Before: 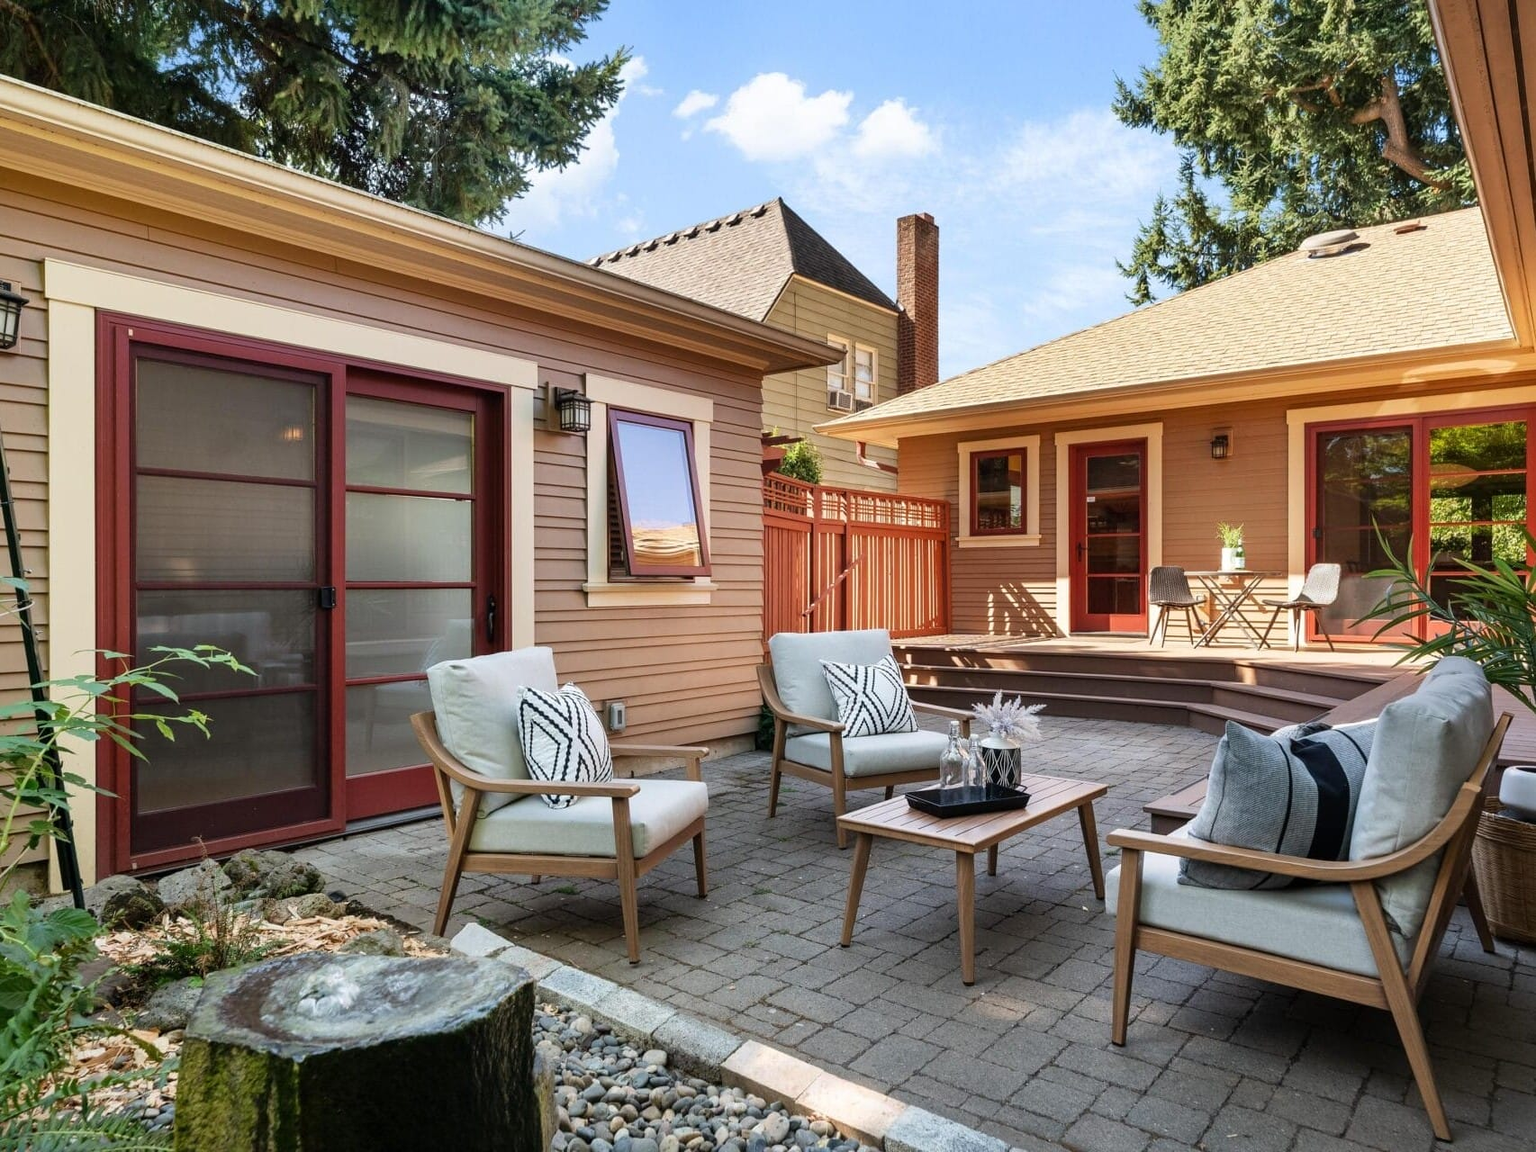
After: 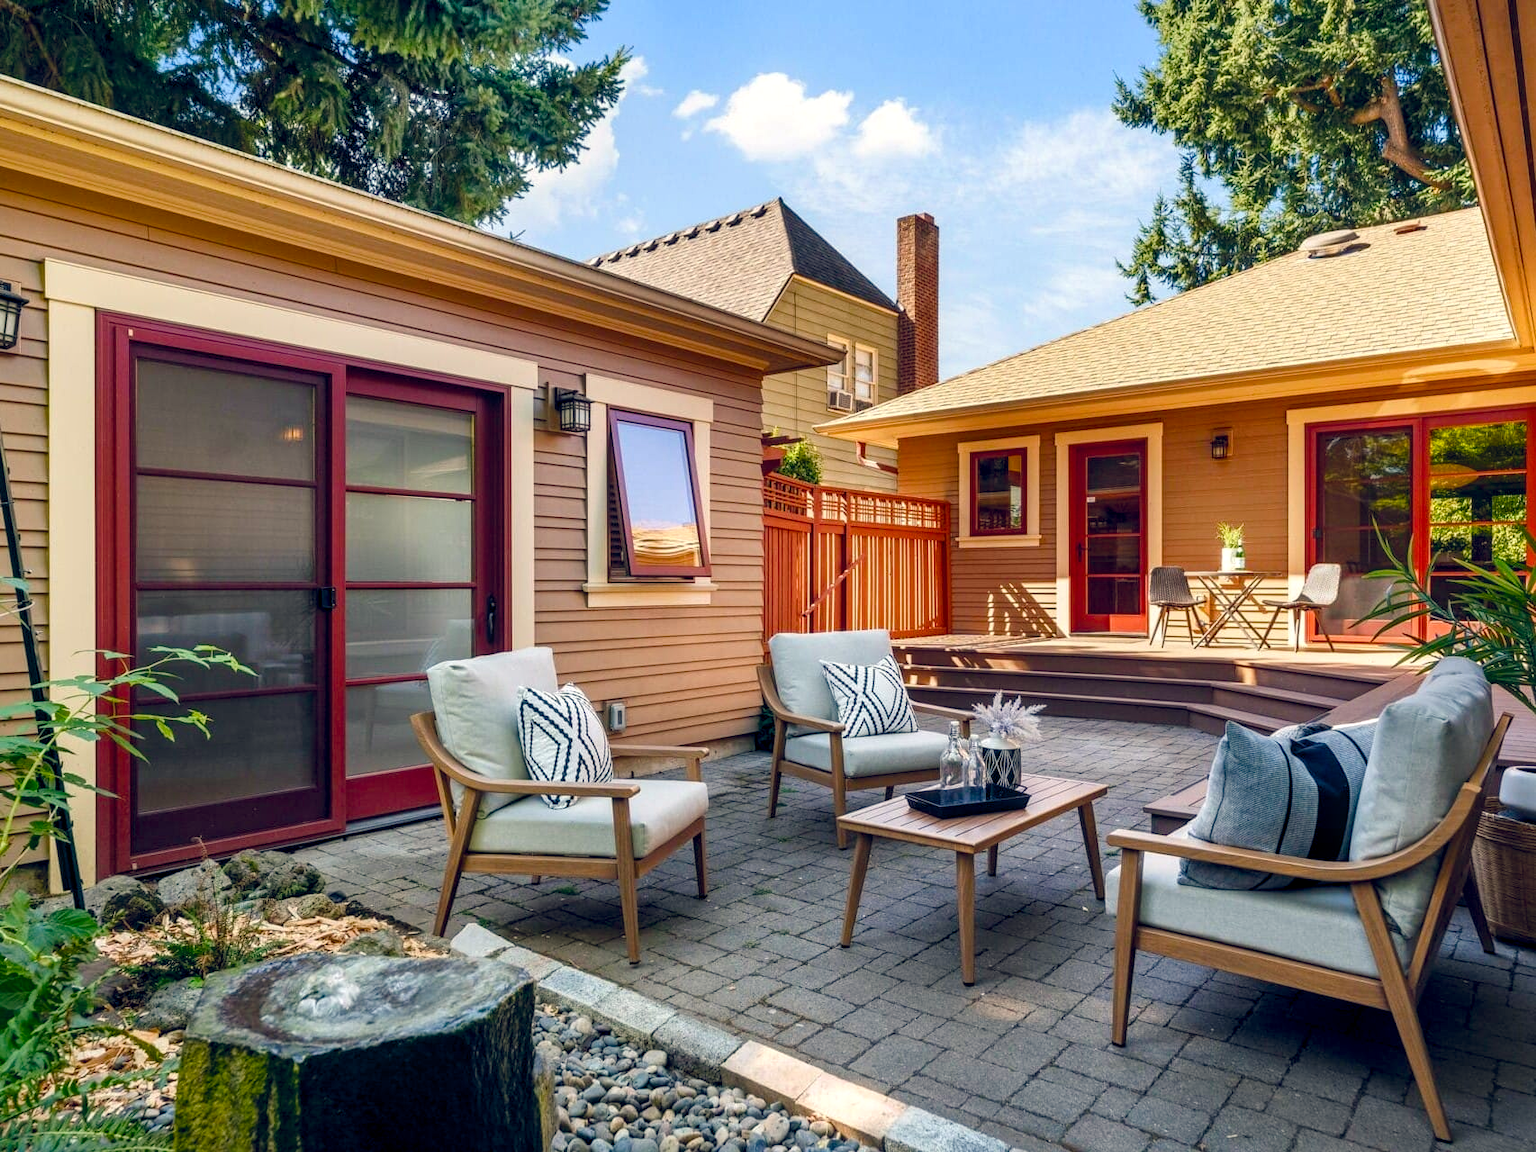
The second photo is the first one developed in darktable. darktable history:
local contrast: on, module defaults
color balance rgb: shadows lift › chroma 3.217%, shadows lift › hue 242.74°, highlights gain › chroma 2.075%, highlights gain › hue 73.33°, global offset › chroma 0.127%, global offset › hue 253.44°, linear chroma grading › global chroma 15.128%, perceptual saturation grading › global saturation 20%, perceptual saturation grading › highlights -25.903%, perceptual saturation grading › shadows 25.7%, global vibrance 20%
